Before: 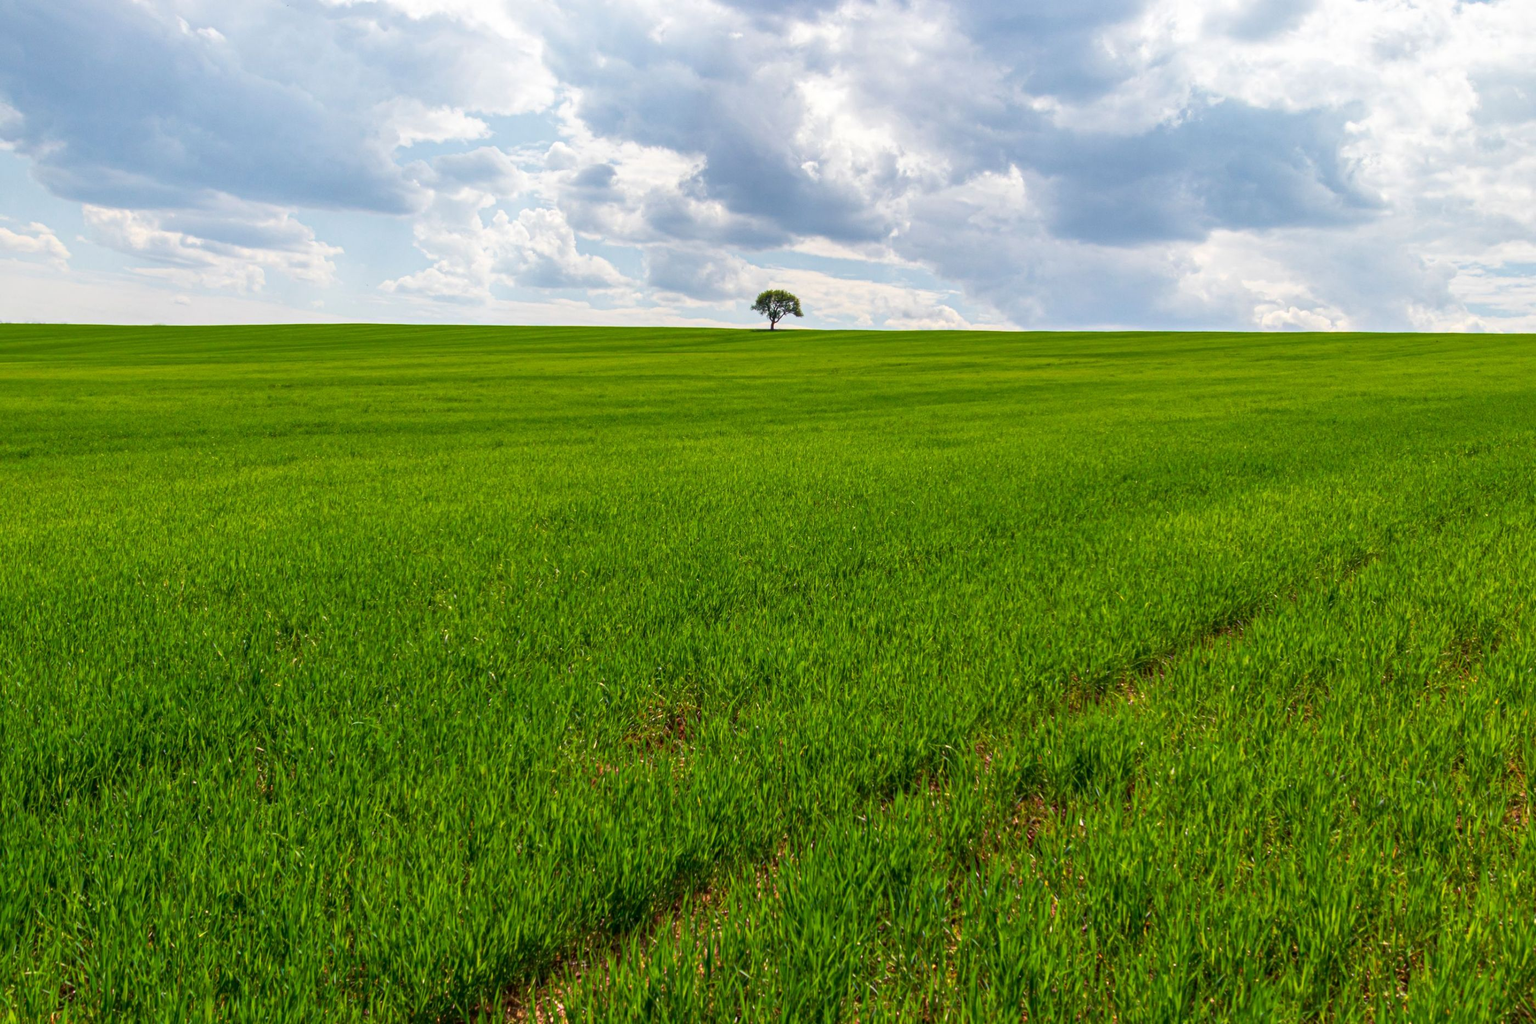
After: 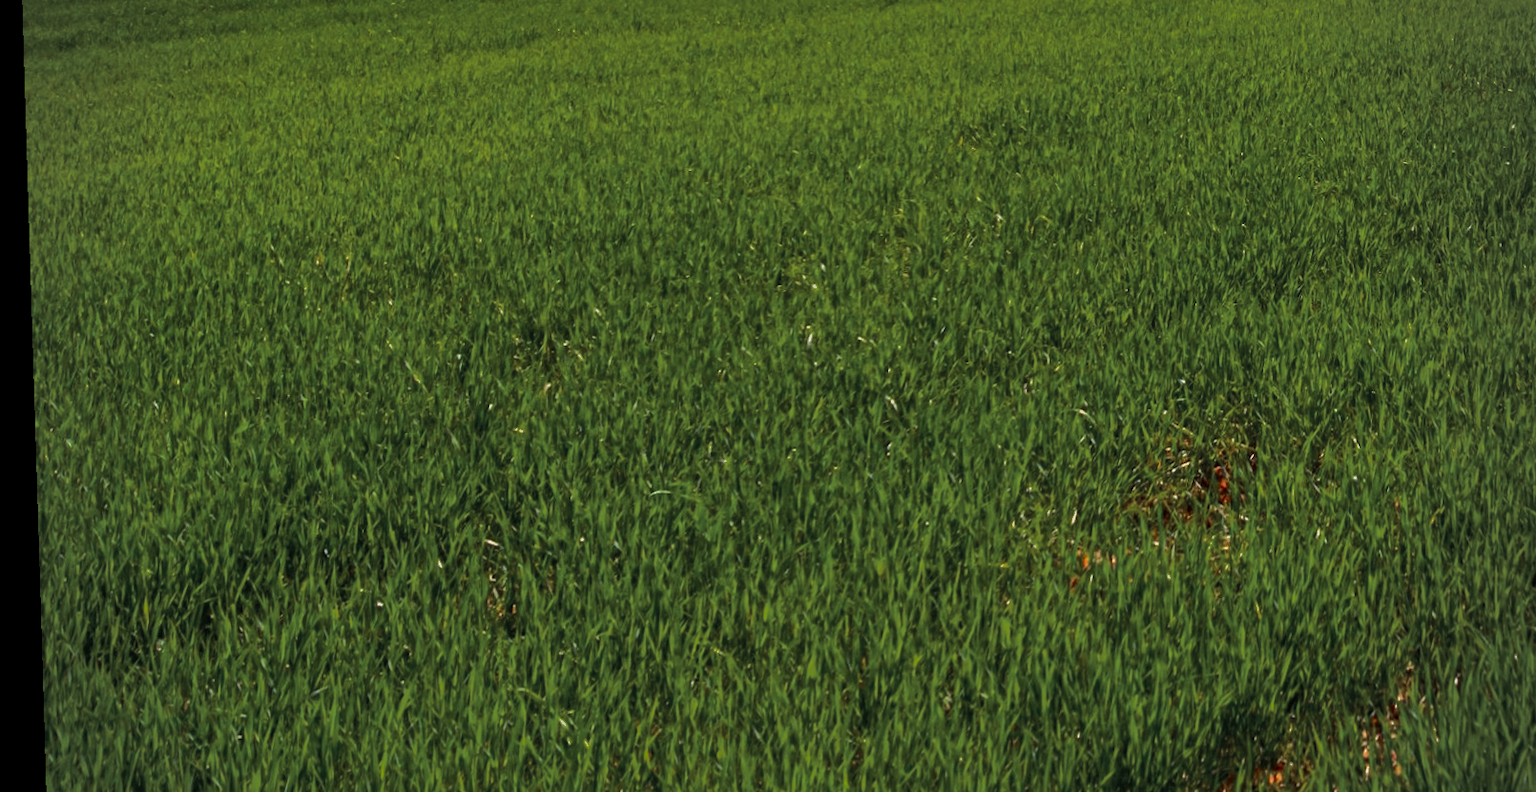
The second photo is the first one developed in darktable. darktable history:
color zones: curves: ch0 [(0, 0.48) (0.209, 0.398) (0.305, 0.332) (0.429, 0.493) (0.571, 0.5) (0.714, 0.5) (0.857, 0.5) (1, 0.48)]; ch1 [(0, 0.736) (0.143, 0.625) (0.225, 0.371) (0.429, 0.256) (0.571, 0.241) (0.714, 0.213) (0.857, 0.48) (1, 0.736)]; ch2 [(0, 0.448) (0.143, 0.498) (0.286, 0.5) (0.429, 0.5) (0.571, 0.5) (0.714, 0.5) (0.857, 0.5) (1, 0.448)]
rotate and perspective: rotation -1.75°, automatic cropping off
vignetting: fall-off radius 63.6%
shadows and highlights: on, module defaults
tone equalizer: -8 EV -1.08 EV, -7 EV -1.01 EV, -6 EV -0.867 EV, -5 EV -0.578 EV, -3 EV 0.578 EV, -2 EV 0.867 EV, -1 EV 1.01 EV, +0 EV 1.08 EV, edges refinement/feathering 500, mask exposure compensation -1.57 EV, preserve details no
crop: top 44.483%, right 43.593%, bottom 12.892%
